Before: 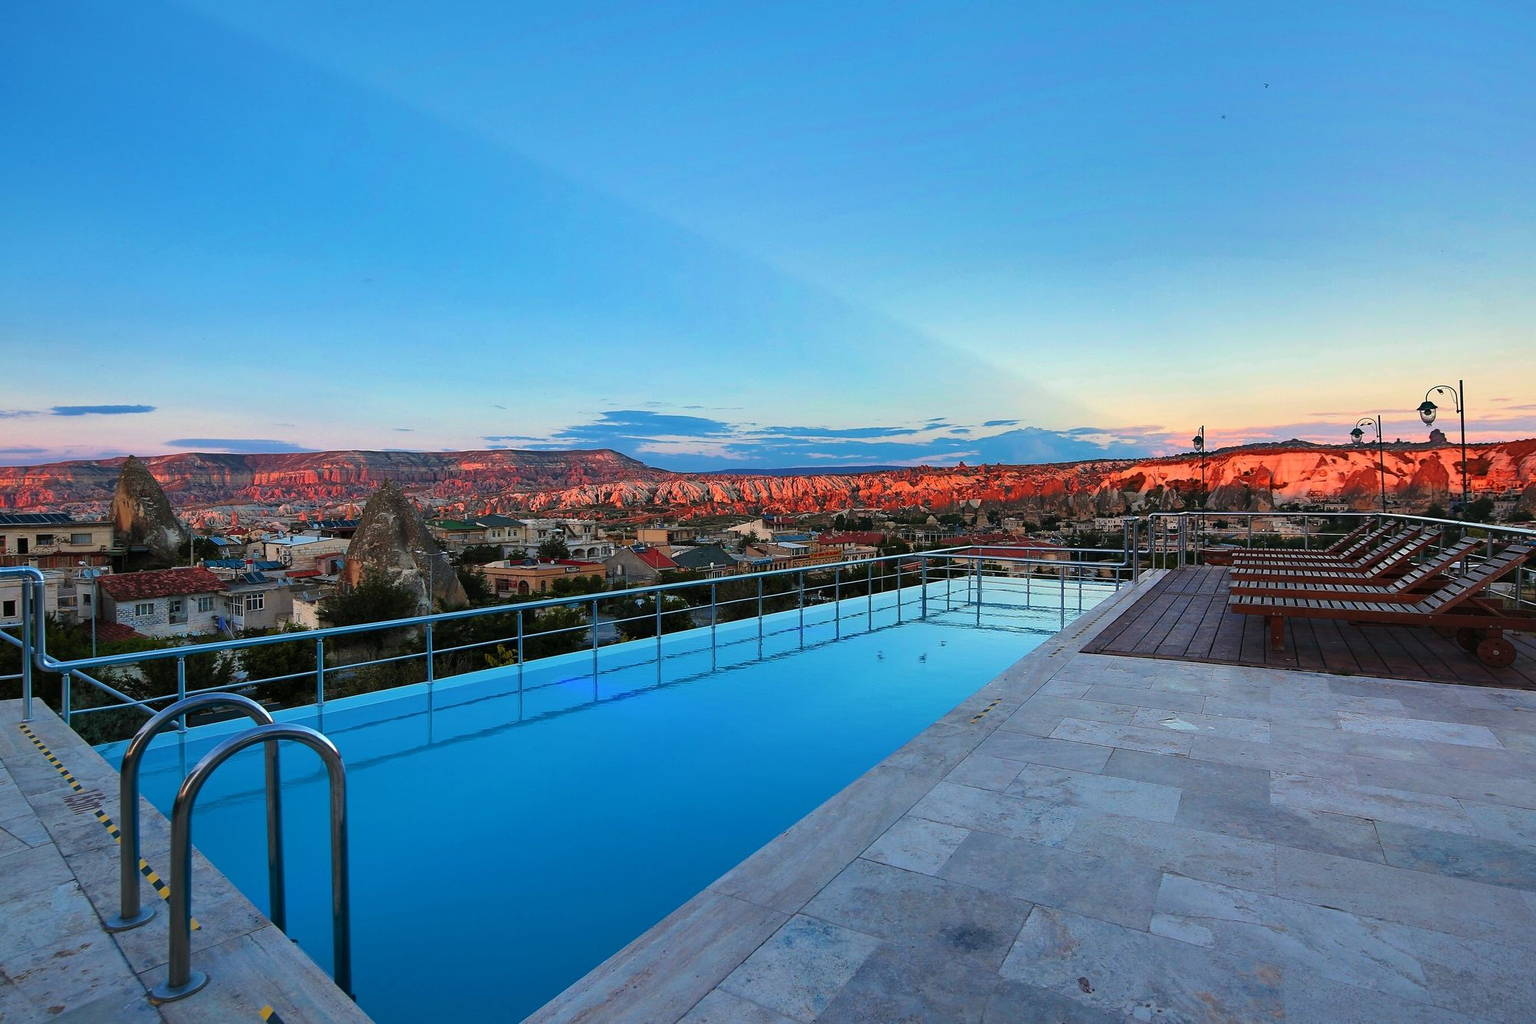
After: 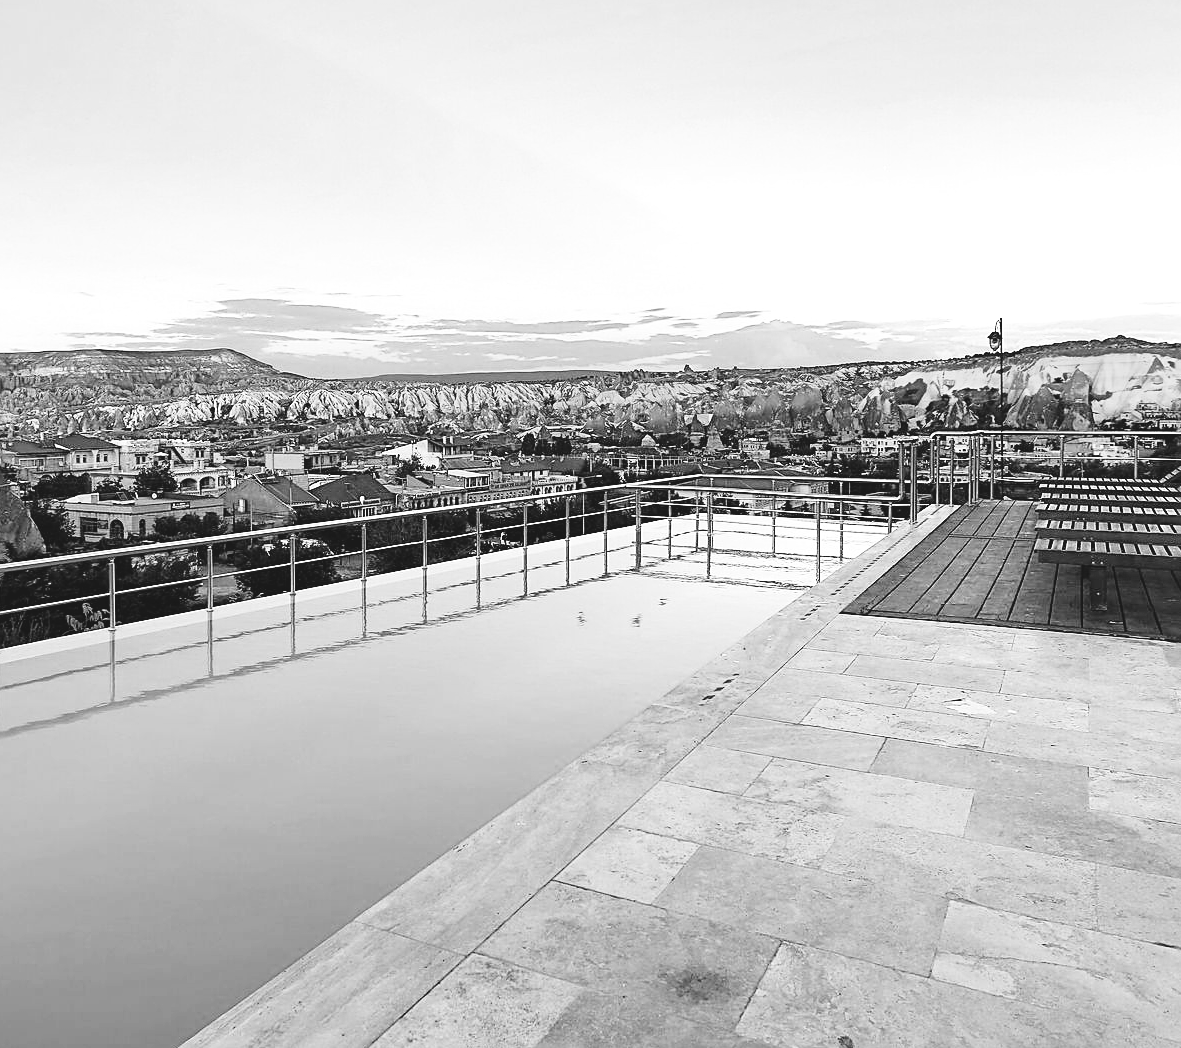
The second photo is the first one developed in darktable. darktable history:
exposure: black level correction 0, exposure 1.1 EV, compensate exposure bias true, compensate highlight preservation false
monochrome: on, module defaults
sharpen: on, module defaults
rgb curve: curves: ch0 [(0.123, 0.061) (0.995, 0.887)]; ch1 [(0.06, 0.116) (1, 0.906)]; ch2 [(0, 0) (0.824, 0.69) (1, 1)], mode RGB, independent channels, compensate middle gray true
base curve: curves: ch0 [(0, 0) (0.028, 0.03) (0.121, 0.232) (0.46, 0.748) (0.859, 0.968) (1, 1)], preserve colors none
crop and rotate: left 28.256%, top 17.734%, right 12.656%, bottom 3.573%
